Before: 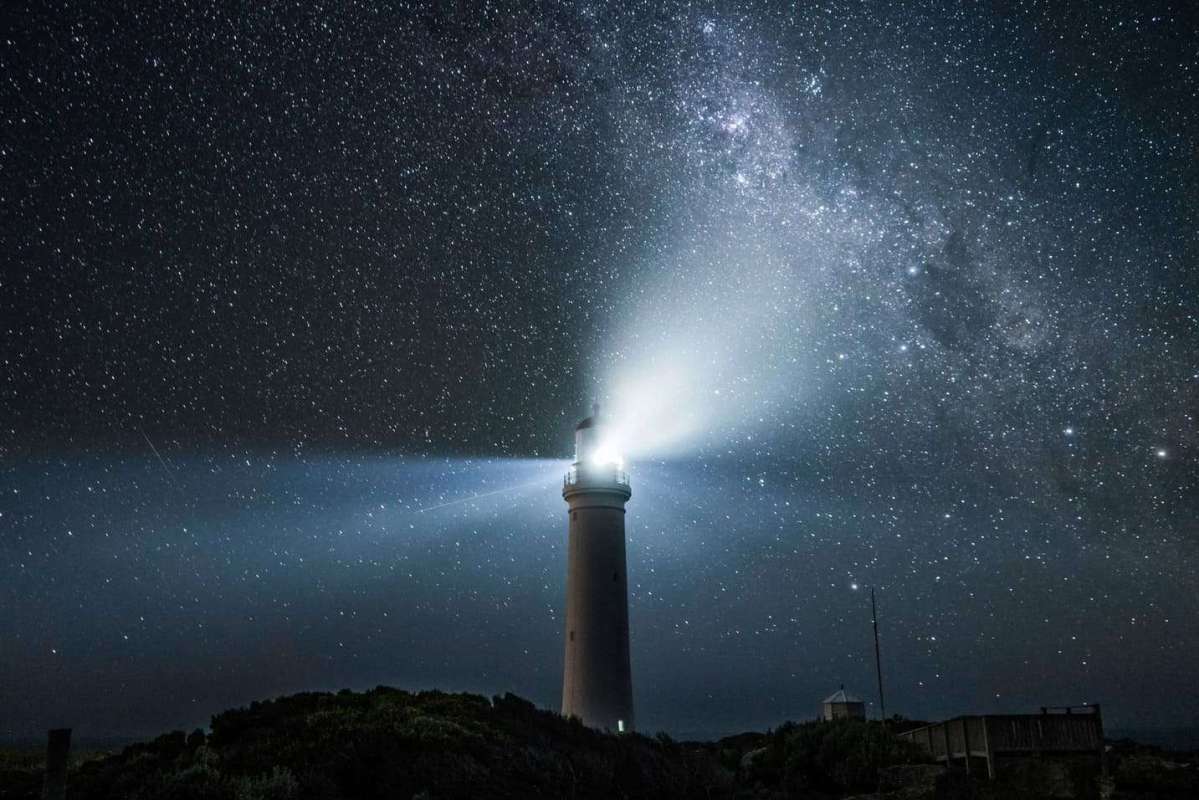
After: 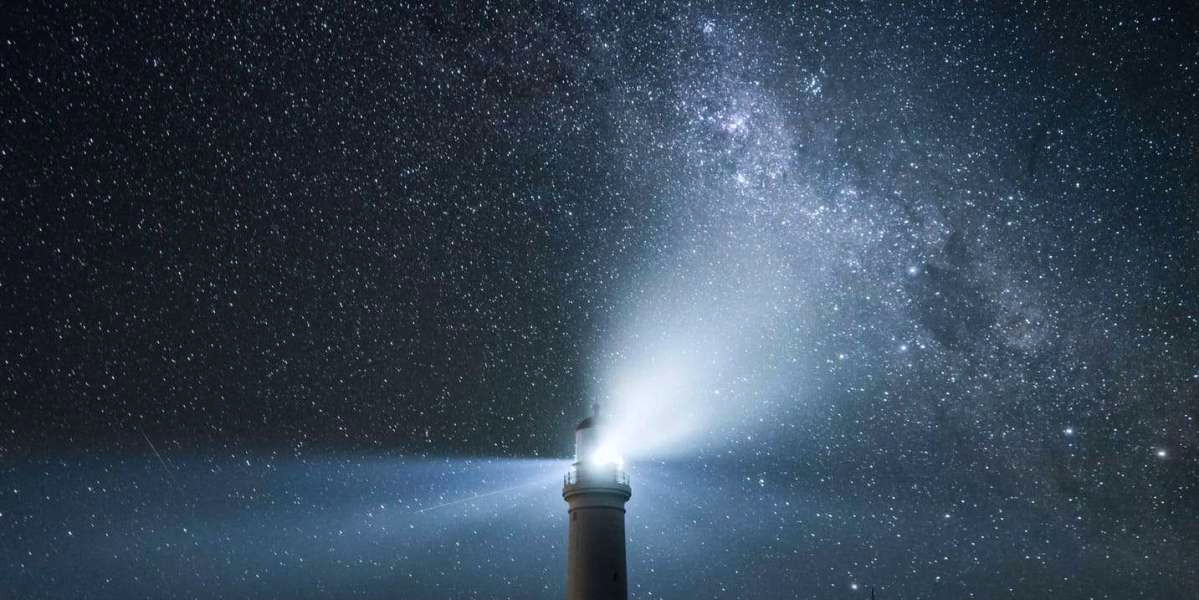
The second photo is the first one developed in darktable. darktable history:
crop: bottom 24.988%
white balance: red 0.983, blue 1.036
